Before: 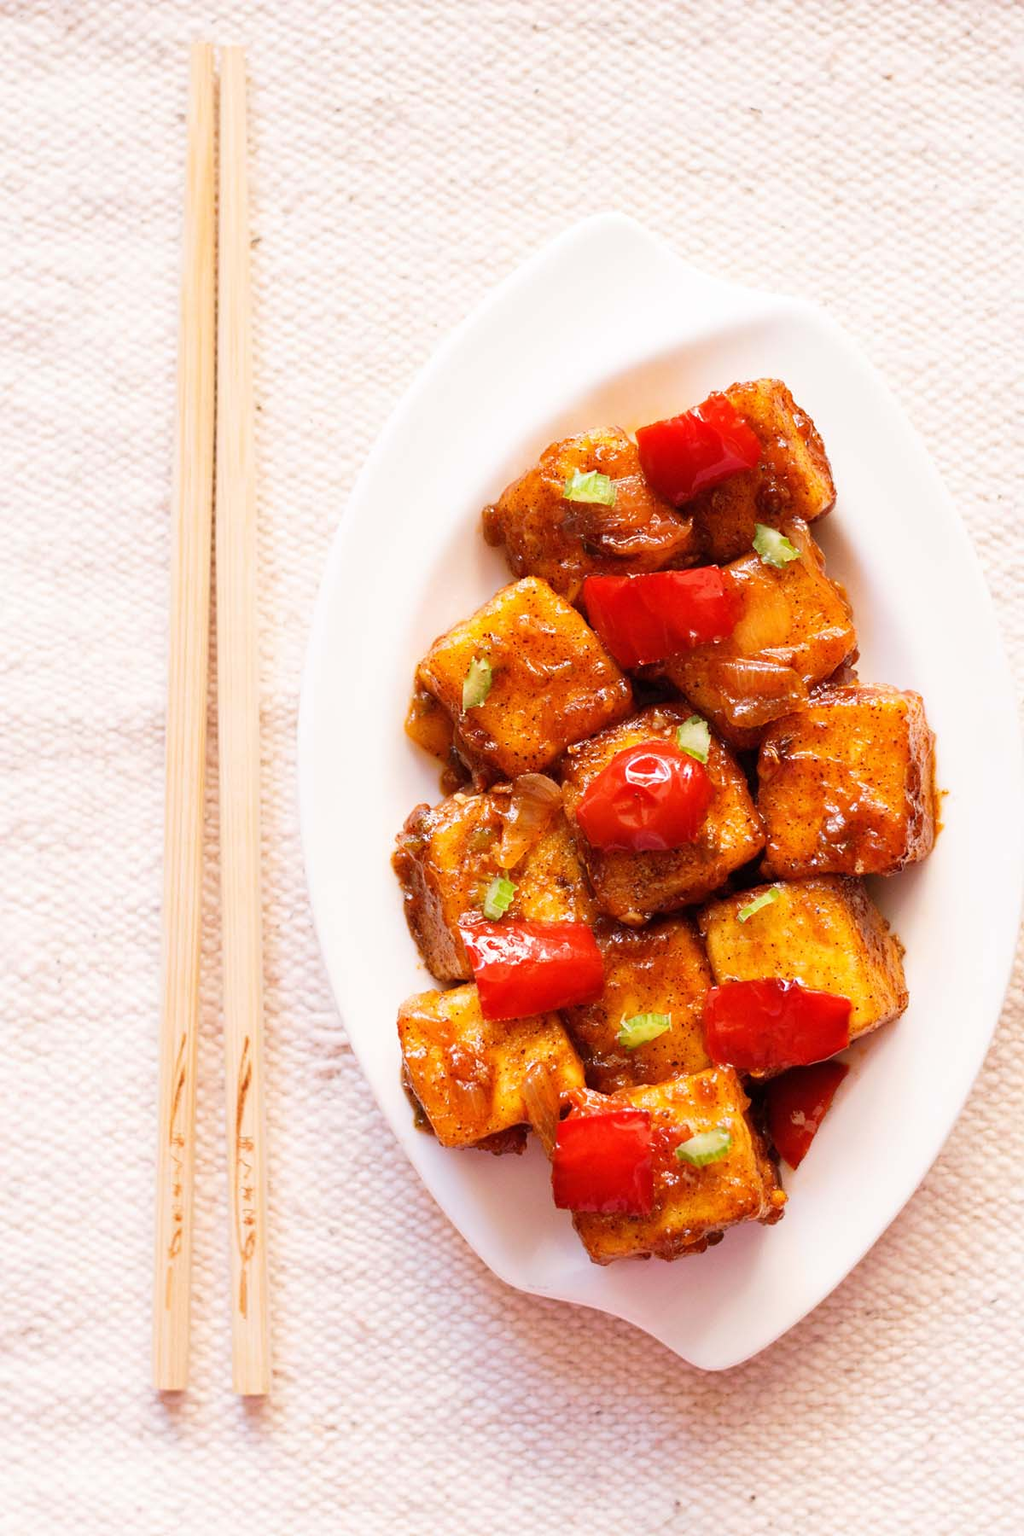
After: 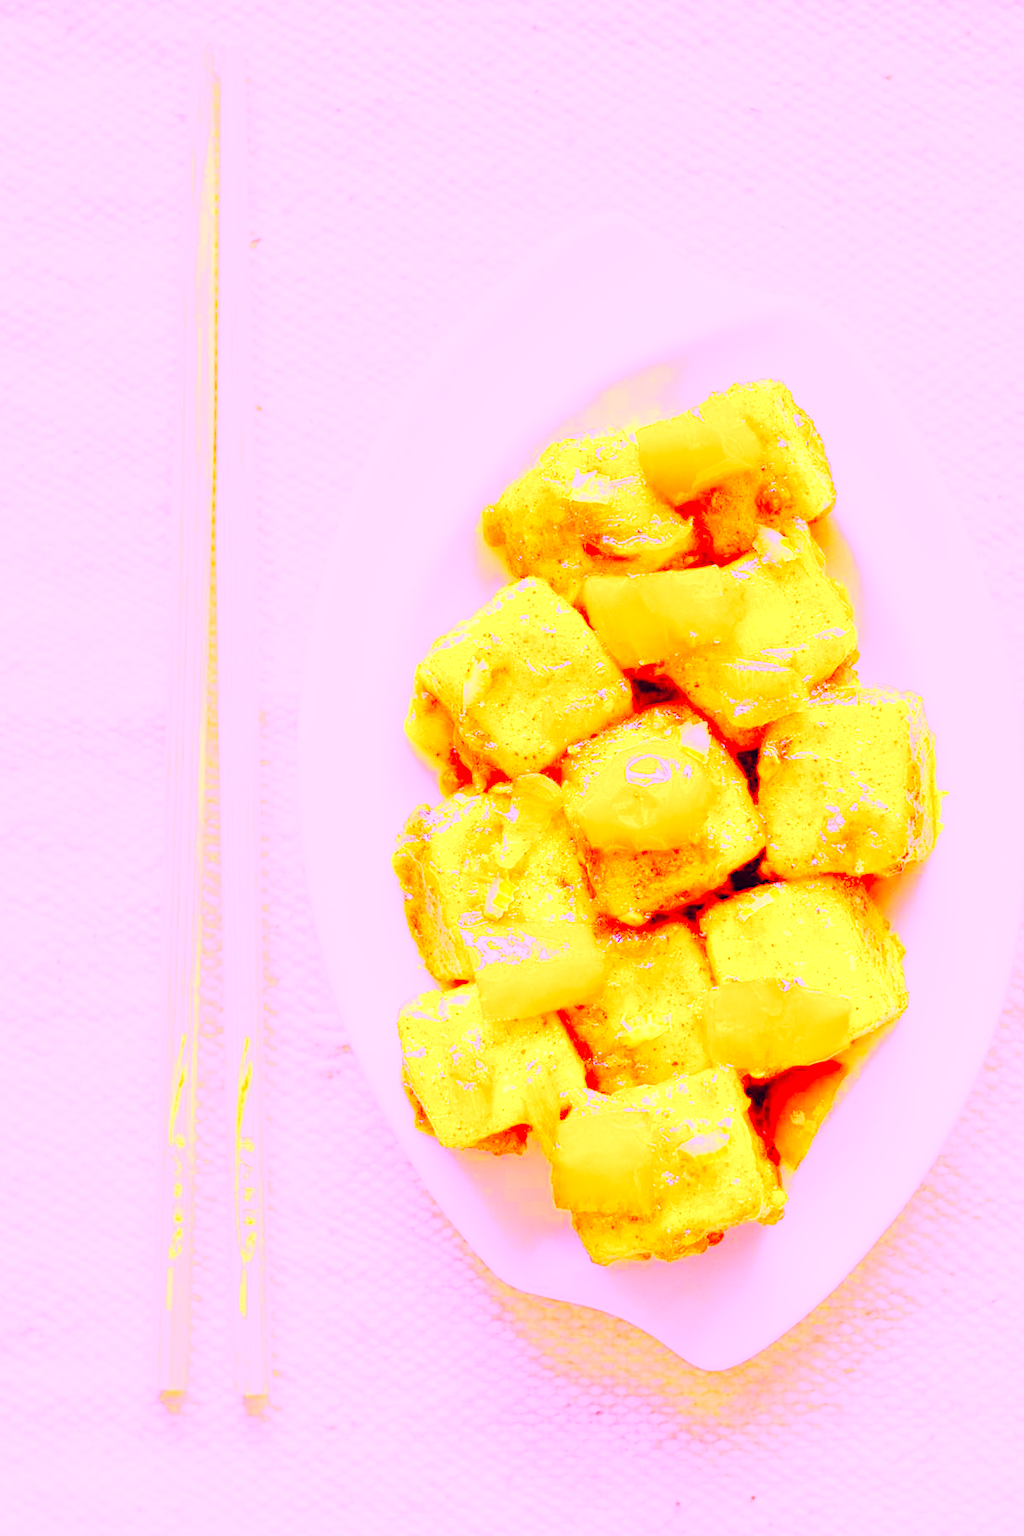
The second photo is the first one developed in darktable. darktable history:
color balance rgb: shadows lift › hue 87.51°, highlights gain › chroma 0.68%, highlights gain › hue 55.1°, global offset › chroma 0.13%, global offset › hue 253.66°, linear chroma grading › global chroma 0.5%, perceptual saturation grading › global saturation 16.38%
exposure: exposure -0.01 EV, compensate highlight preservation false
color balance: lift [1, 1, 0.999, 1.001], gamma [1, 1.003, 1.005, 0.995], gain [1, 0.992, 0.988, 1.012], contrast 5%, output saturation 110%
white balance: red 4.26, blue 1.802
base curve: curves: ch0 [(0, 0) (0.036, 0.025) (0.121, 0.166) (0.206, 0.329) (0.605, 0.79) (1, 1)], preserve colors none
